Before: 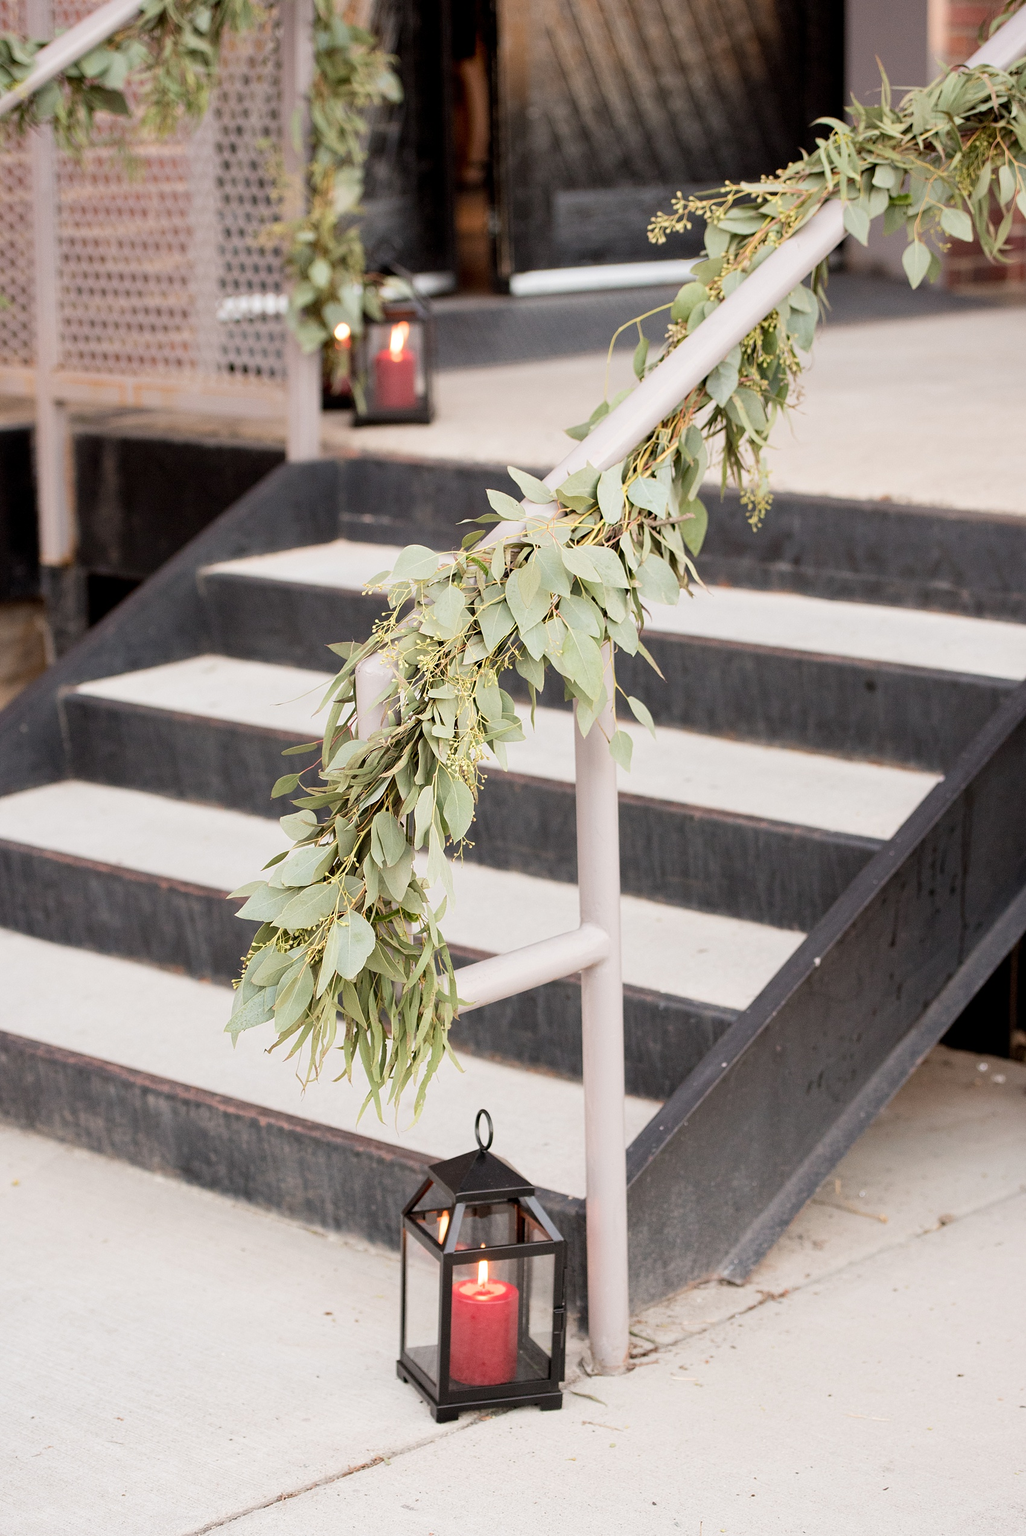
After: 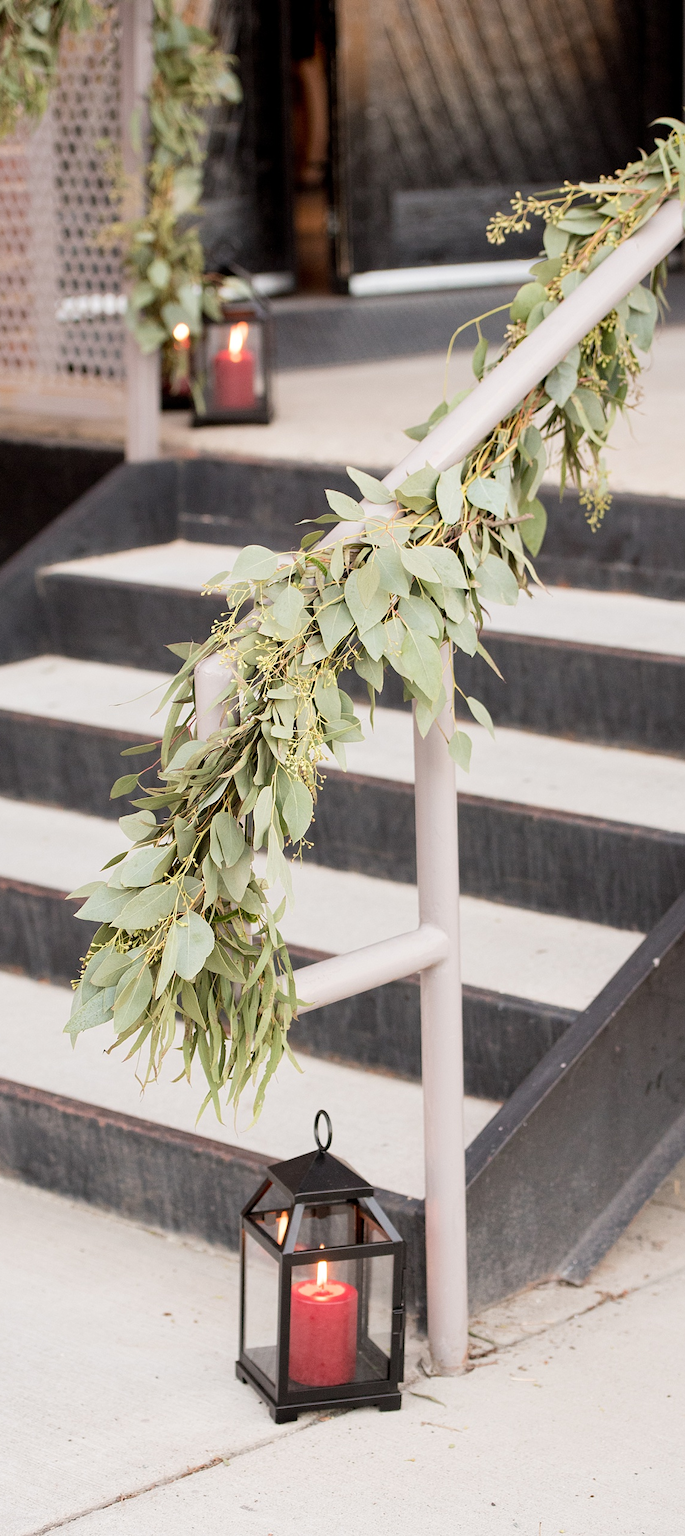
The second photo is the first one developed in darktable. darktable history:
crop and rotate: left 15.735%, right 17.475%
